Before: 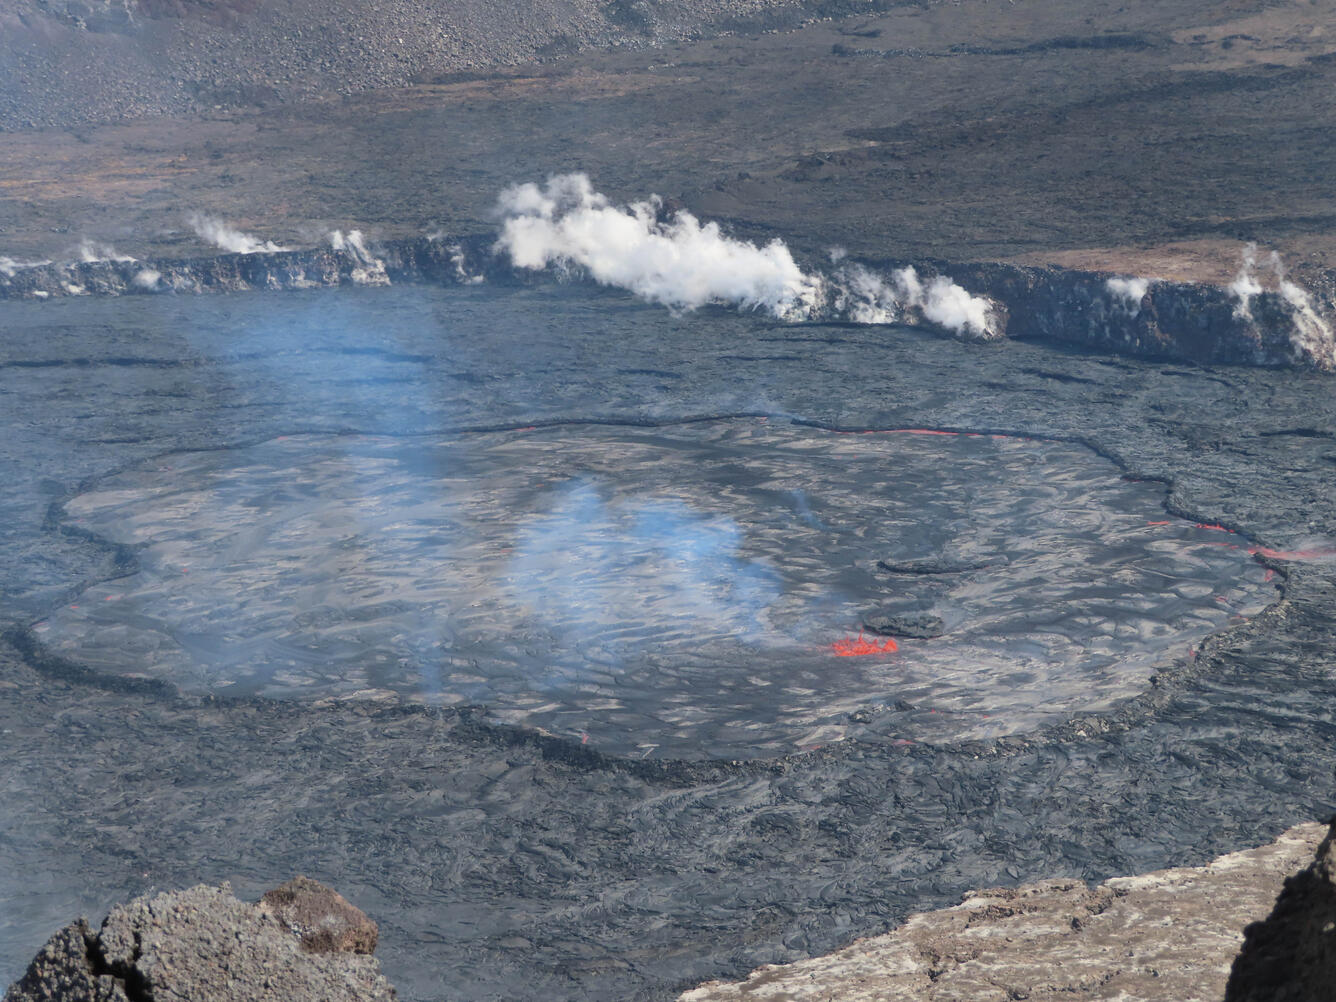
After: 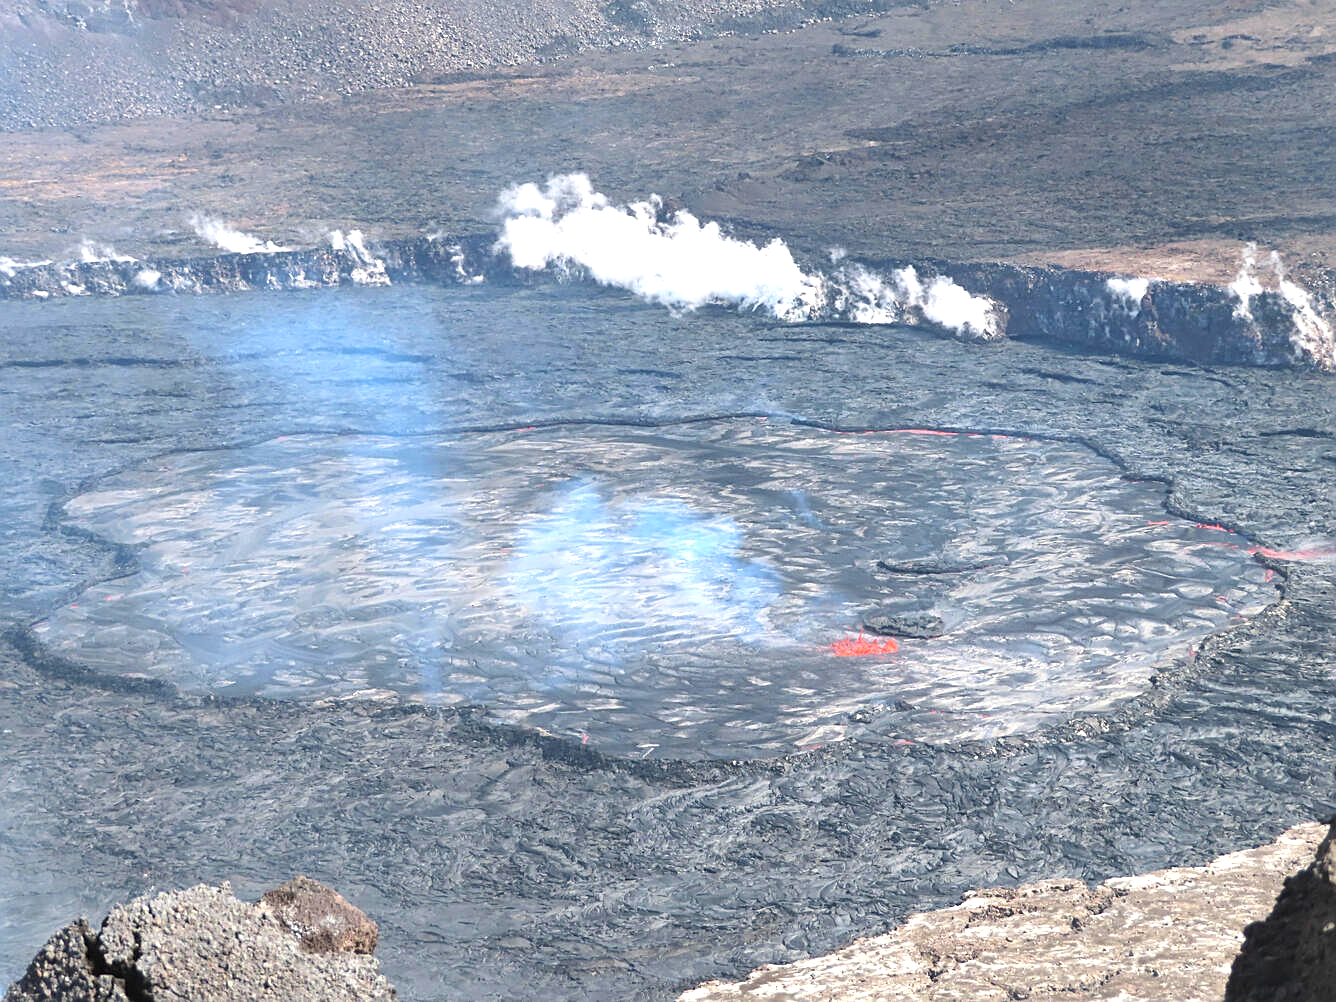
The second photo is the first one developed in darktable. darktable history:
sharpen: on, module defaults
exposure: black level correction 0, exposure 1.096 EV, compensate highlight preservation false
